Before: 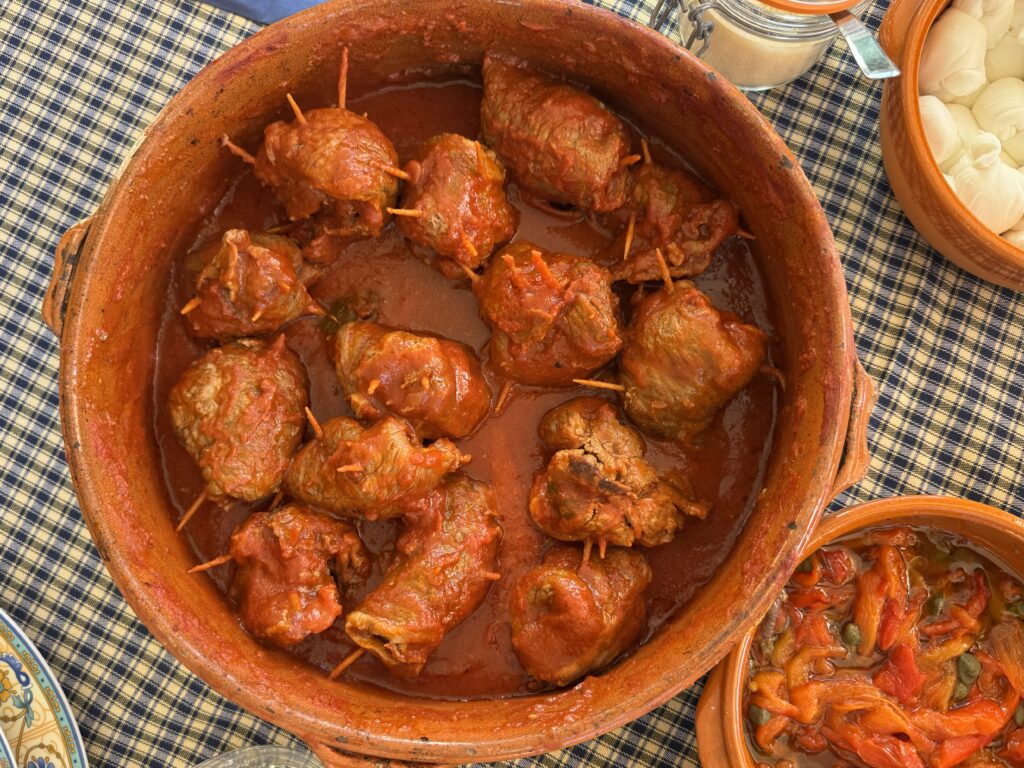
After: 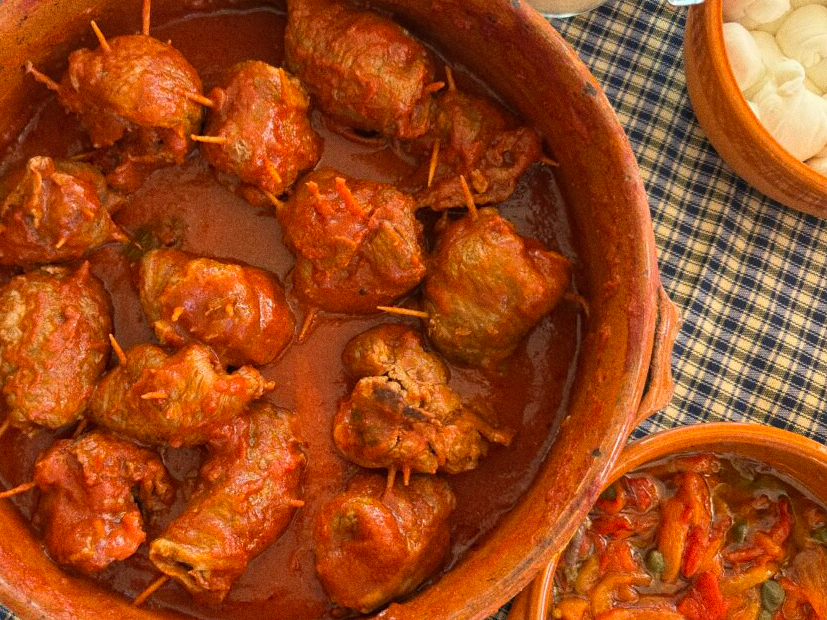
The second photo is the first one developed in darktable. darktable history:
crop: left 19.159%, top 9.58%, bottom 9.58%
grain: coarseness 22.88 ISO
